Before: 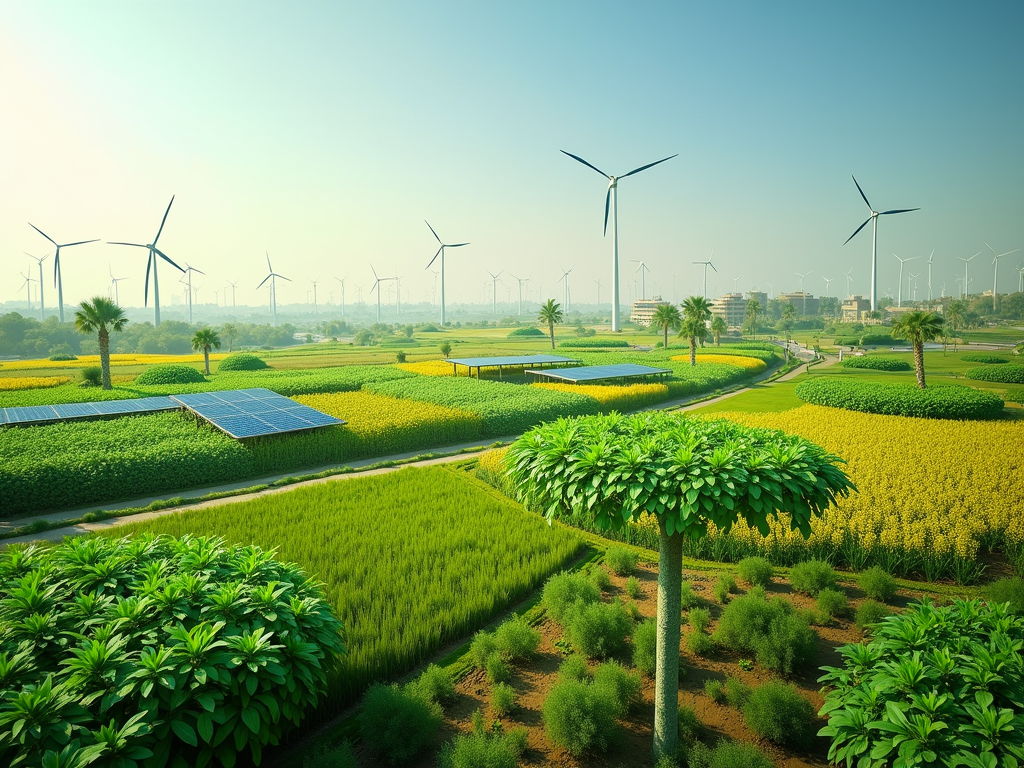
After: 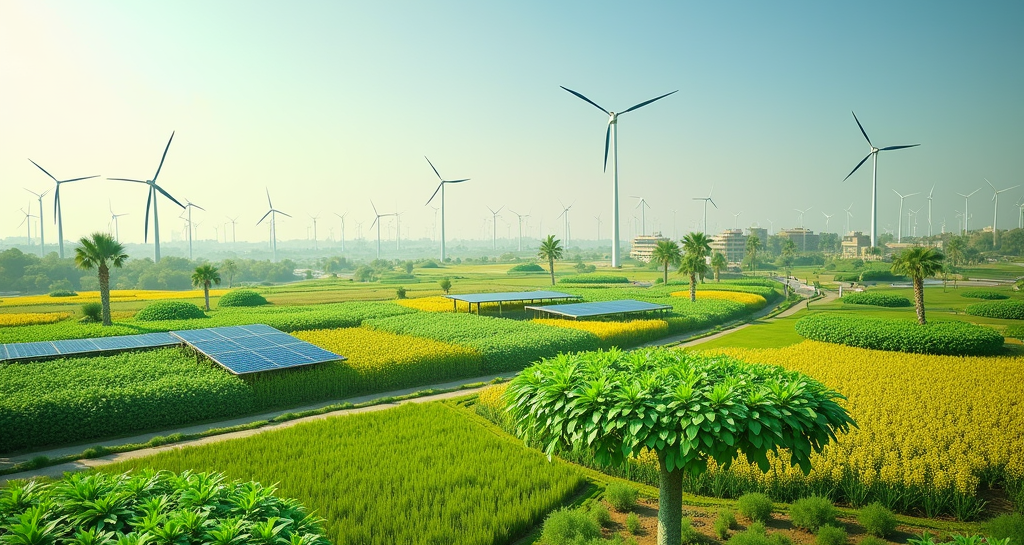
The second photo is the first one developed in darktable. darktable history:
crop and rotate: top 8.419%, bottom 20.532%
